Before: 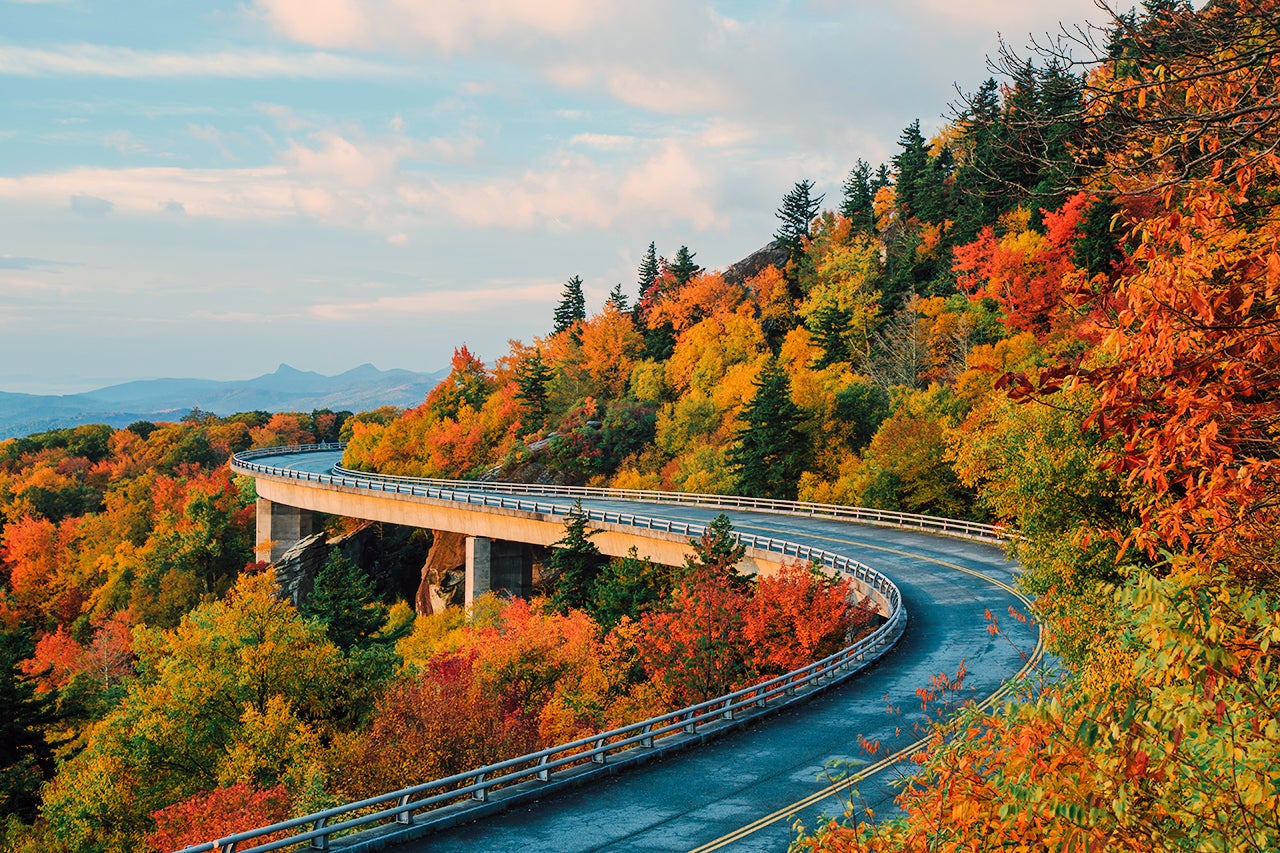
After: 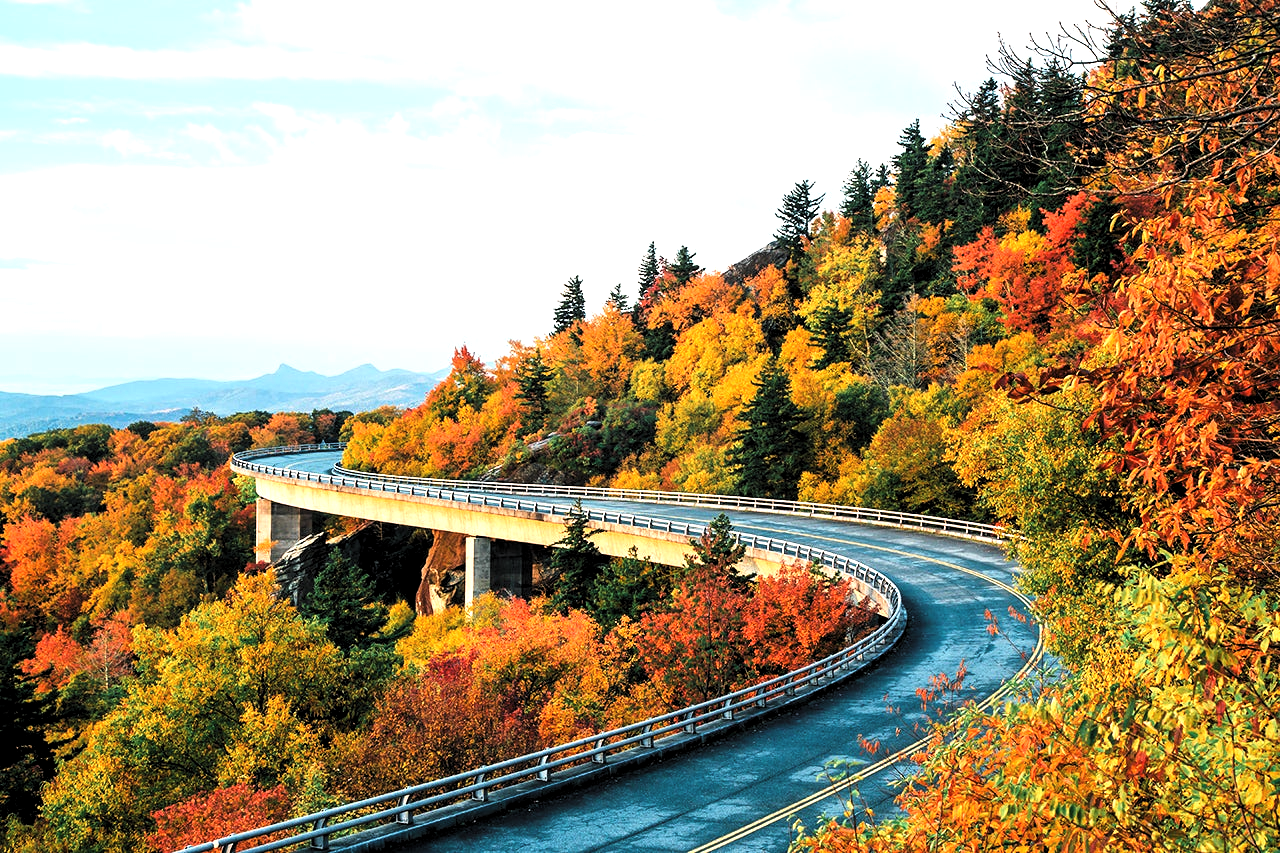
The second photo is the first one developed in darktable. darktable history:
exposure: black level correction 0, exposure 1 EV, compensate exposure bias true, compensate highlight preservation false
levels: levels [0.116, 0.574, 1]
